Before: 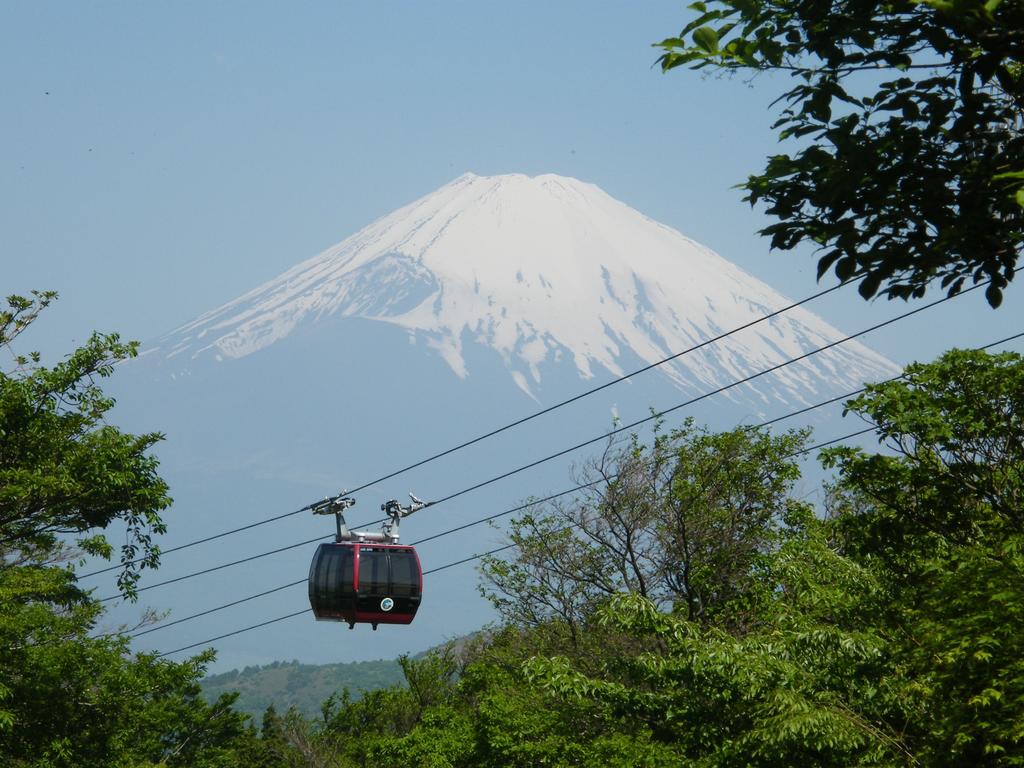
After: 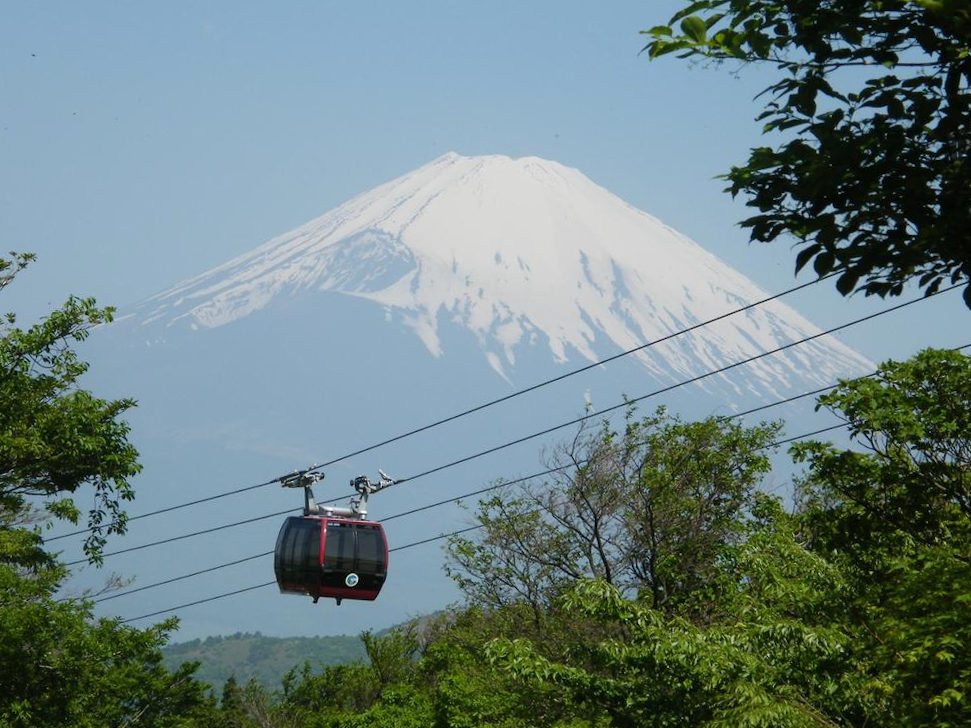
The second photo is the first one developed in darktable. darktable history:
tone equalizer: on, module defaults
crop and rotate: angle -2.38°
